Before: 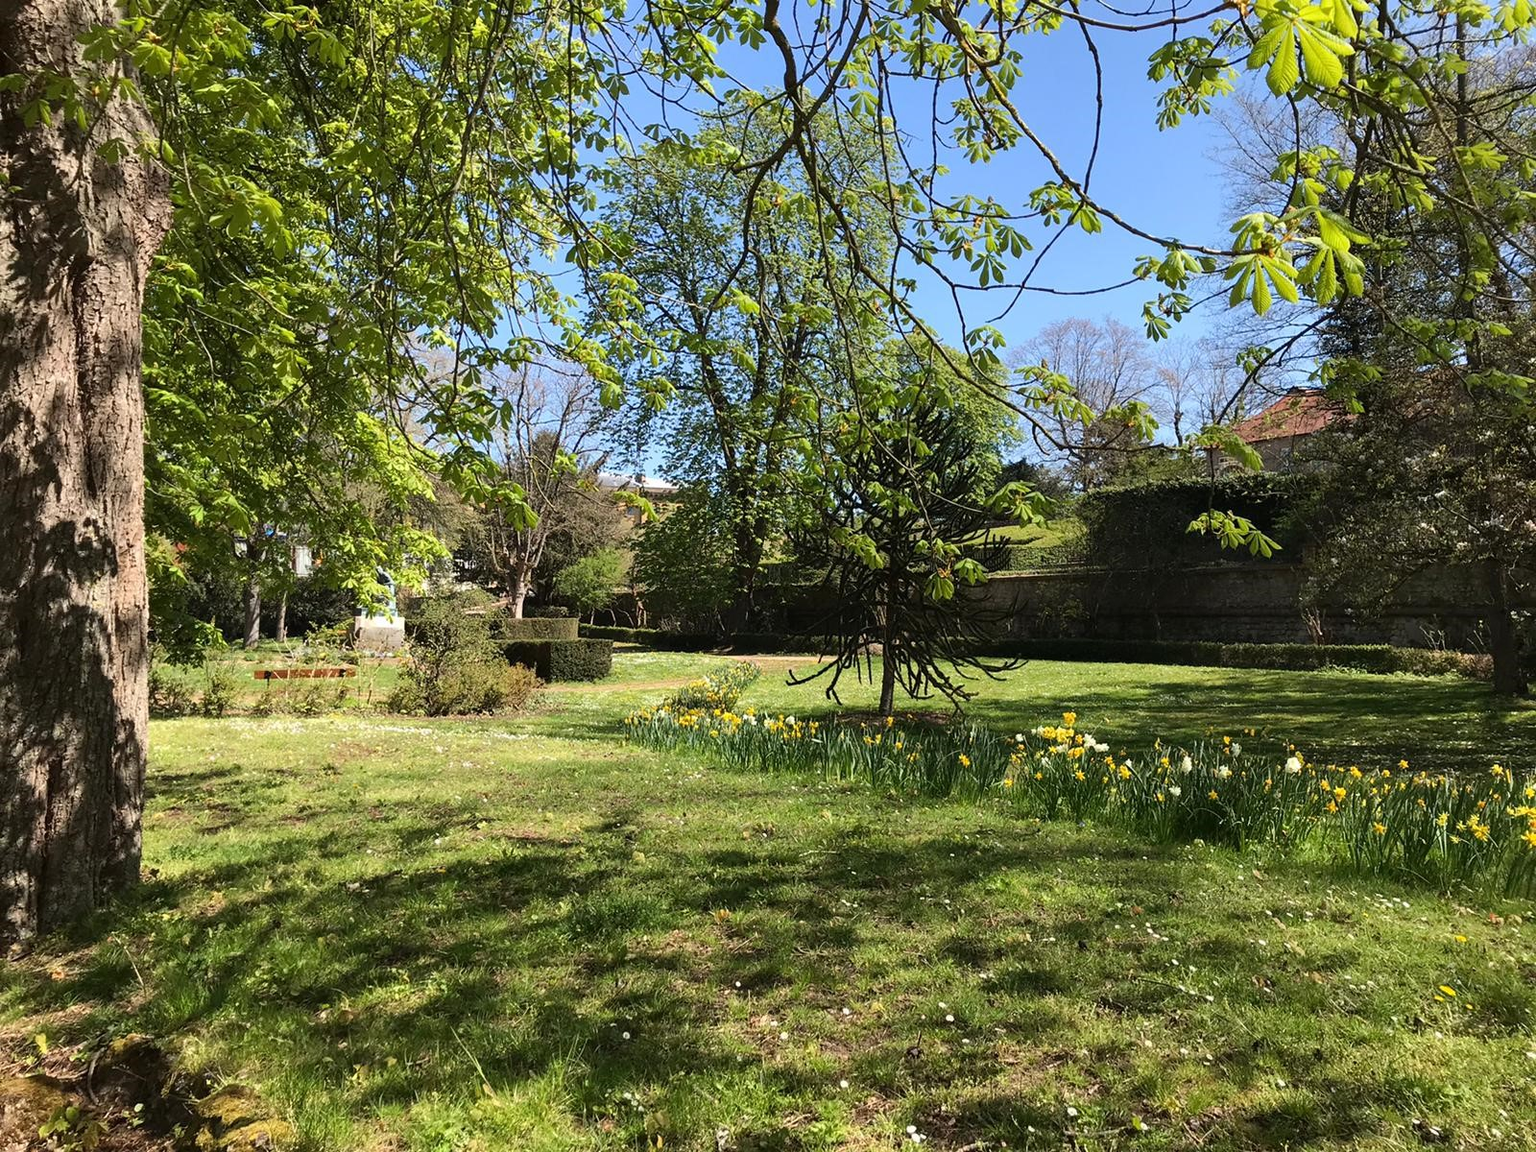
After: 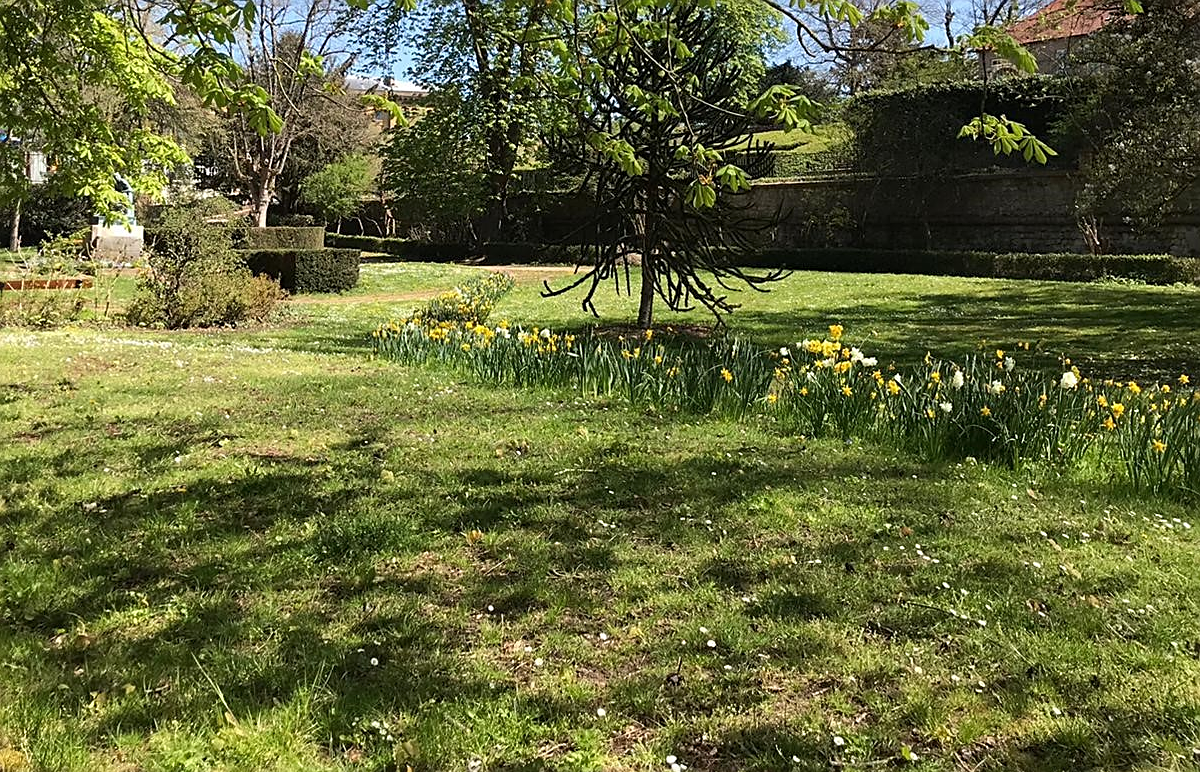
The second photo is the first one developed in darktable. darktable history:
crop and rotate: left 17.413%, top 34.806%, right 7.552%, bottom 0.79%
sharpen: on, module defaults
